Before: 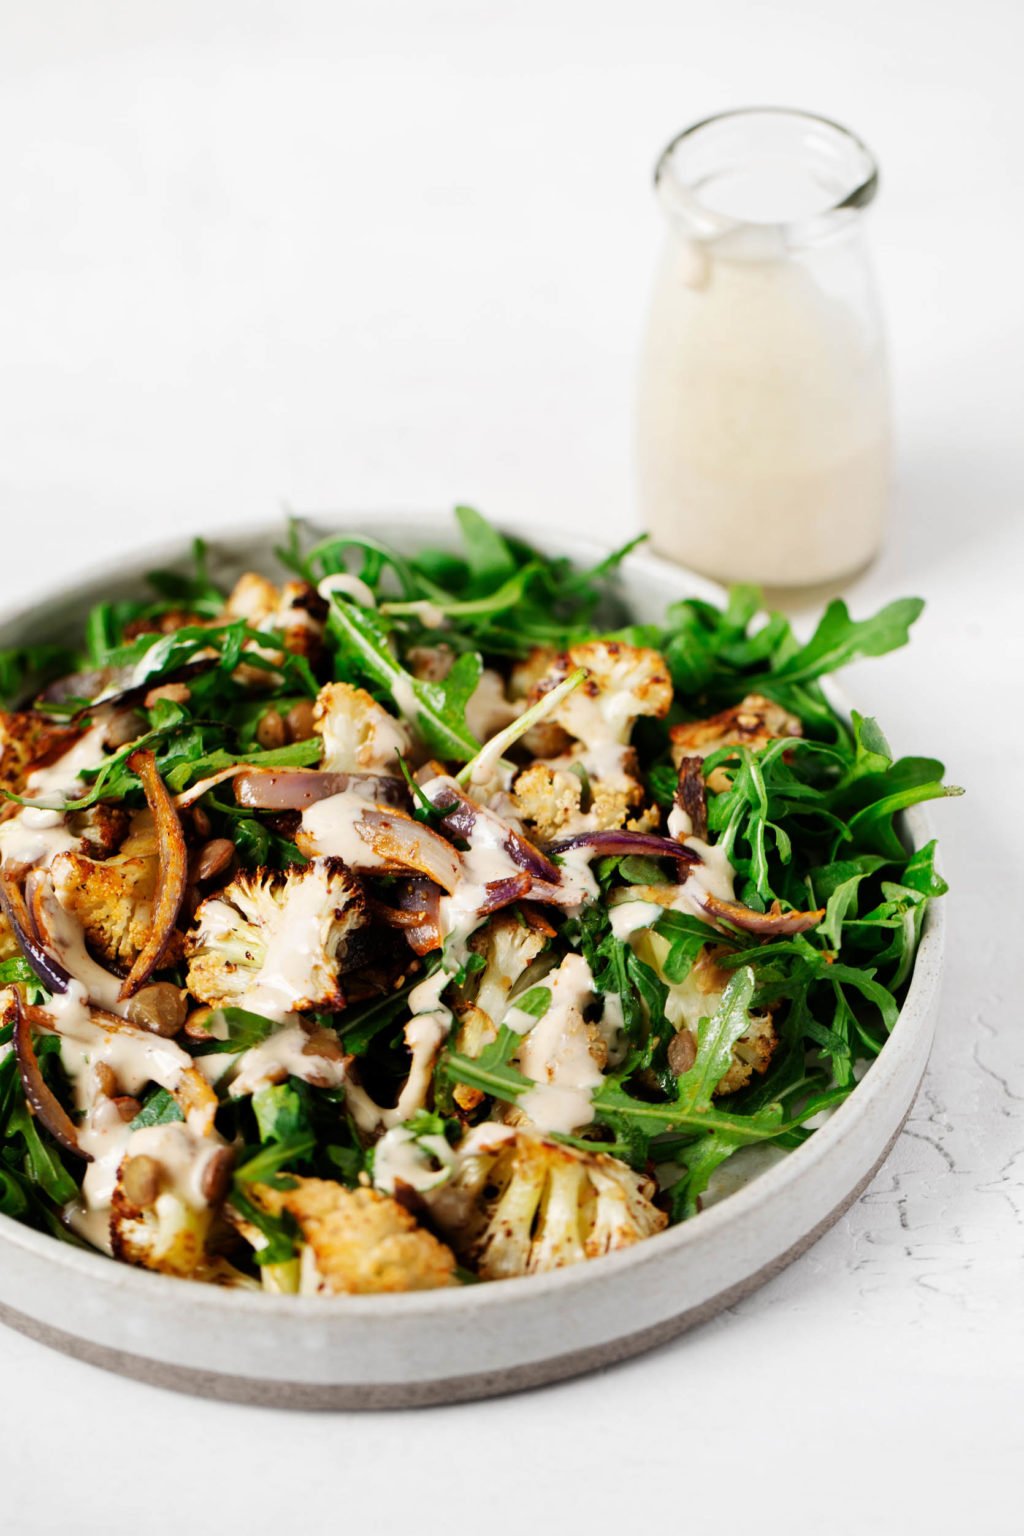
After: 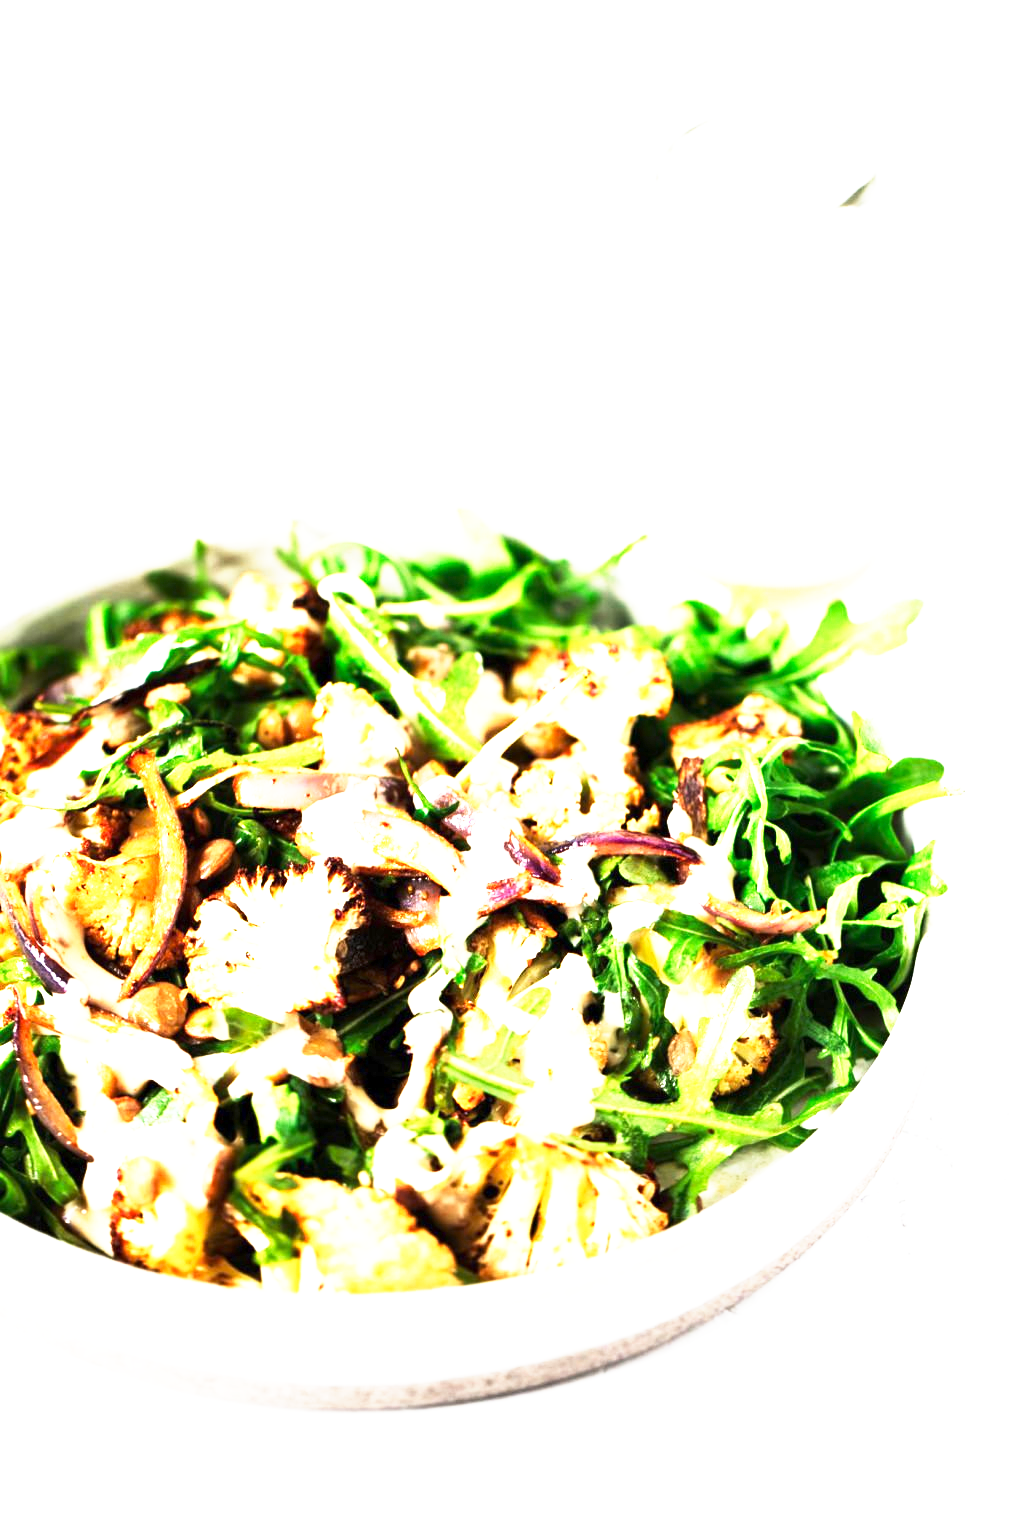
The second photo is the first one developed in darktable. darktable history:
base curve: curves: ch0 [(0, 0) (0.495, 0.917) (1, 1)], preserve colors none
exposure: exposure 1.061 EV, compensate highlight preservation false
tone equalizer: -8 EV -0.417 EV, -7 EV -0.389 EV, -6 EV -0.333 EV, -5 EV -0.222 EV, -3 EV 0.222 EV, -2 EV 0.333 EV, -1 EV 0.389 EV, +0 EV 0.417 EV, edges refinement/feathering 500, mask exposure compensation -1.57 EV, preserve details no
